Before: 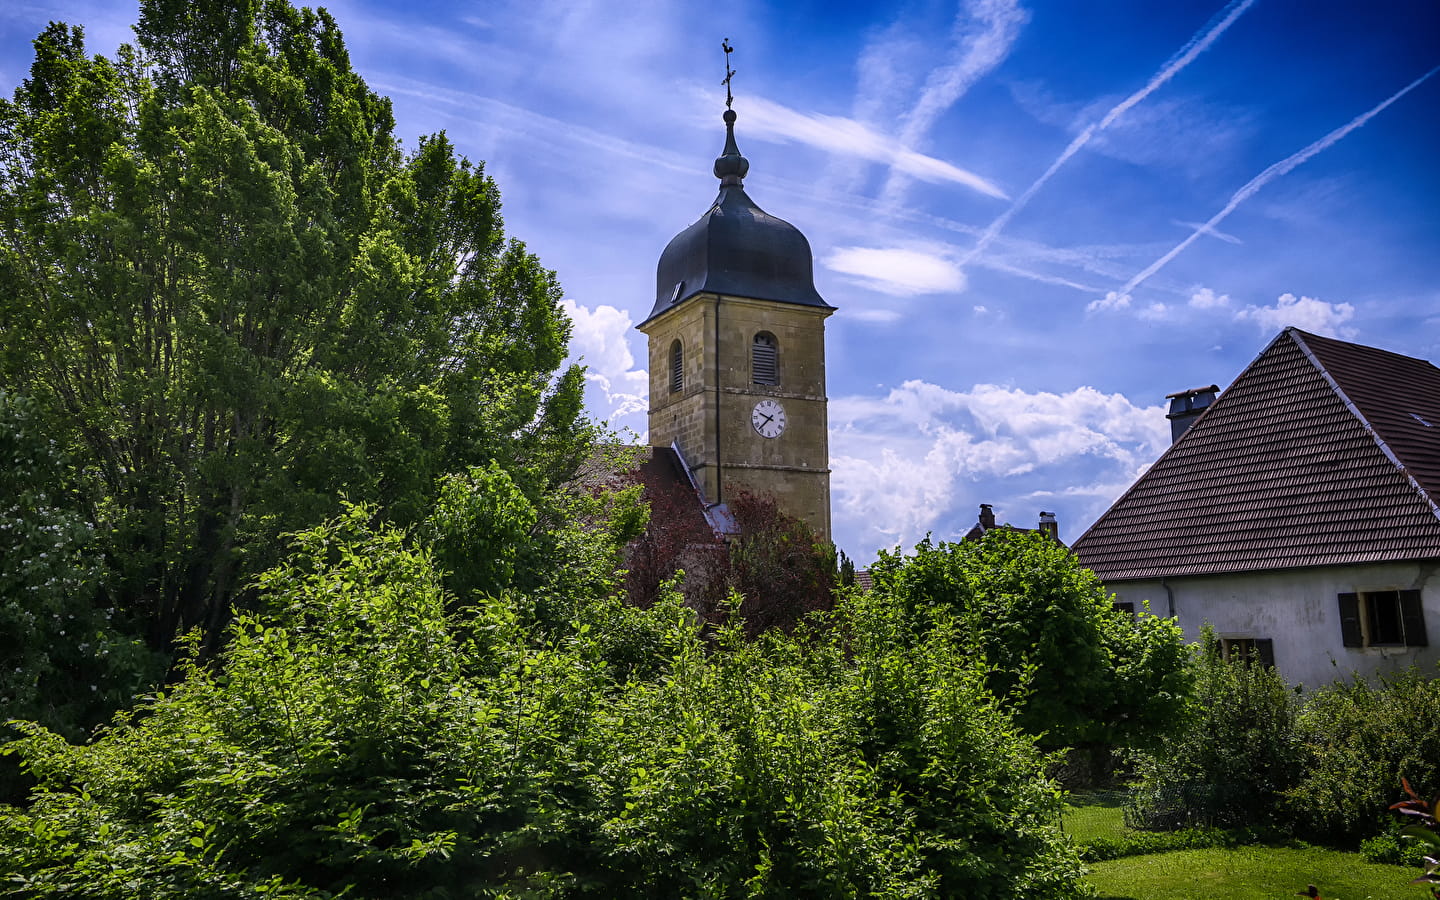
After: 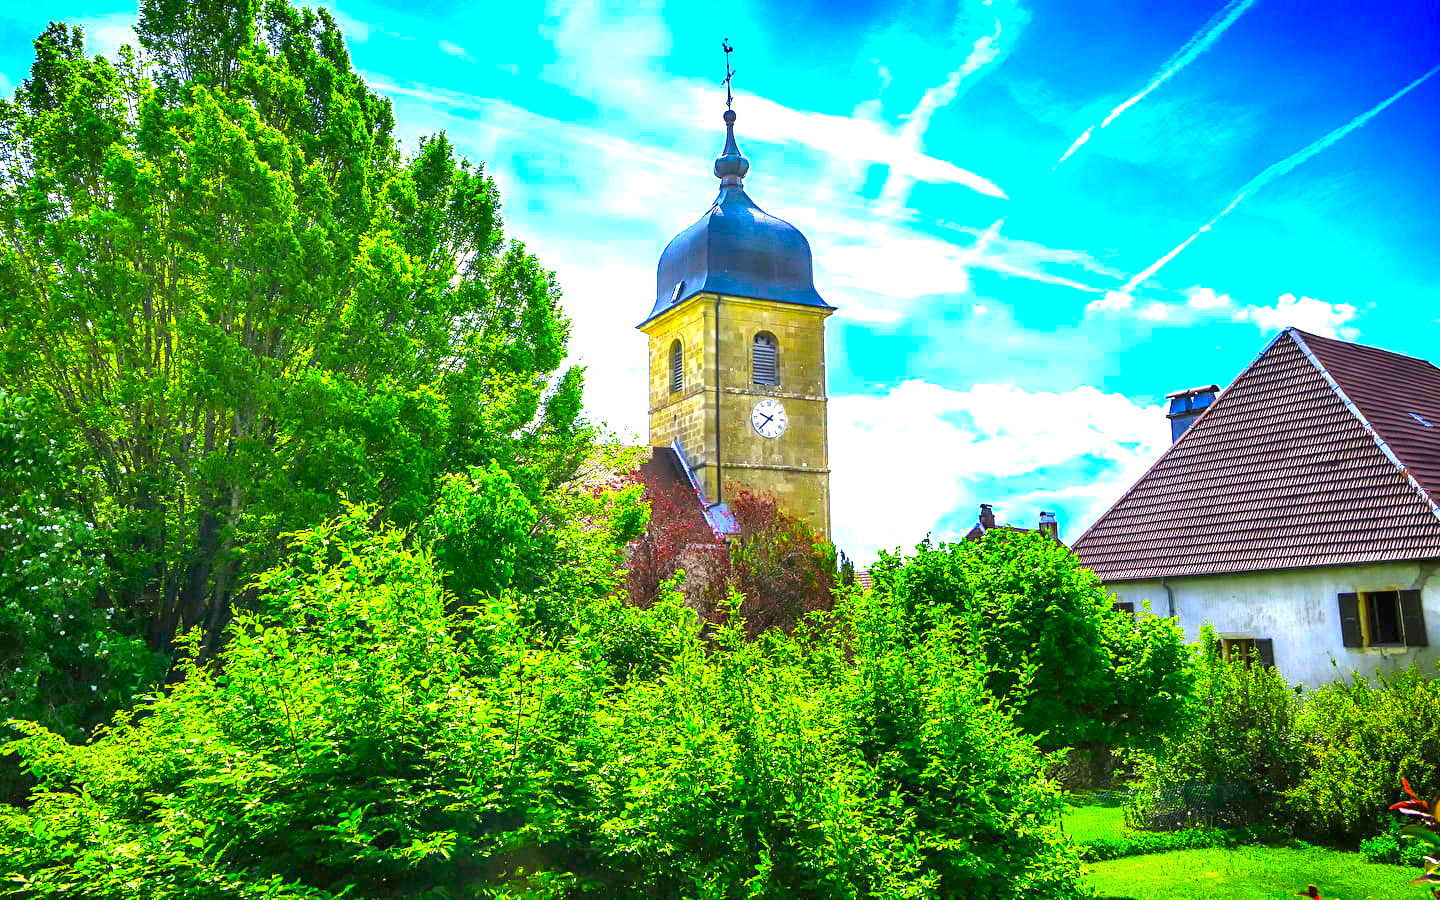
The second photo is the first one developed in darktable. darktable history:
color balance rgb: highlights gain › chroma 0.202%, highlights gain › hue 329.72°, perceptual saturation grading › global saturation 25.092%
color correction: highlights a* -10.91, highlights b* 9.9, saturation 1.72
exposure: black level correction 0, exposure 1 EV, compensate exposure bias true, compensate highlight preservation false
